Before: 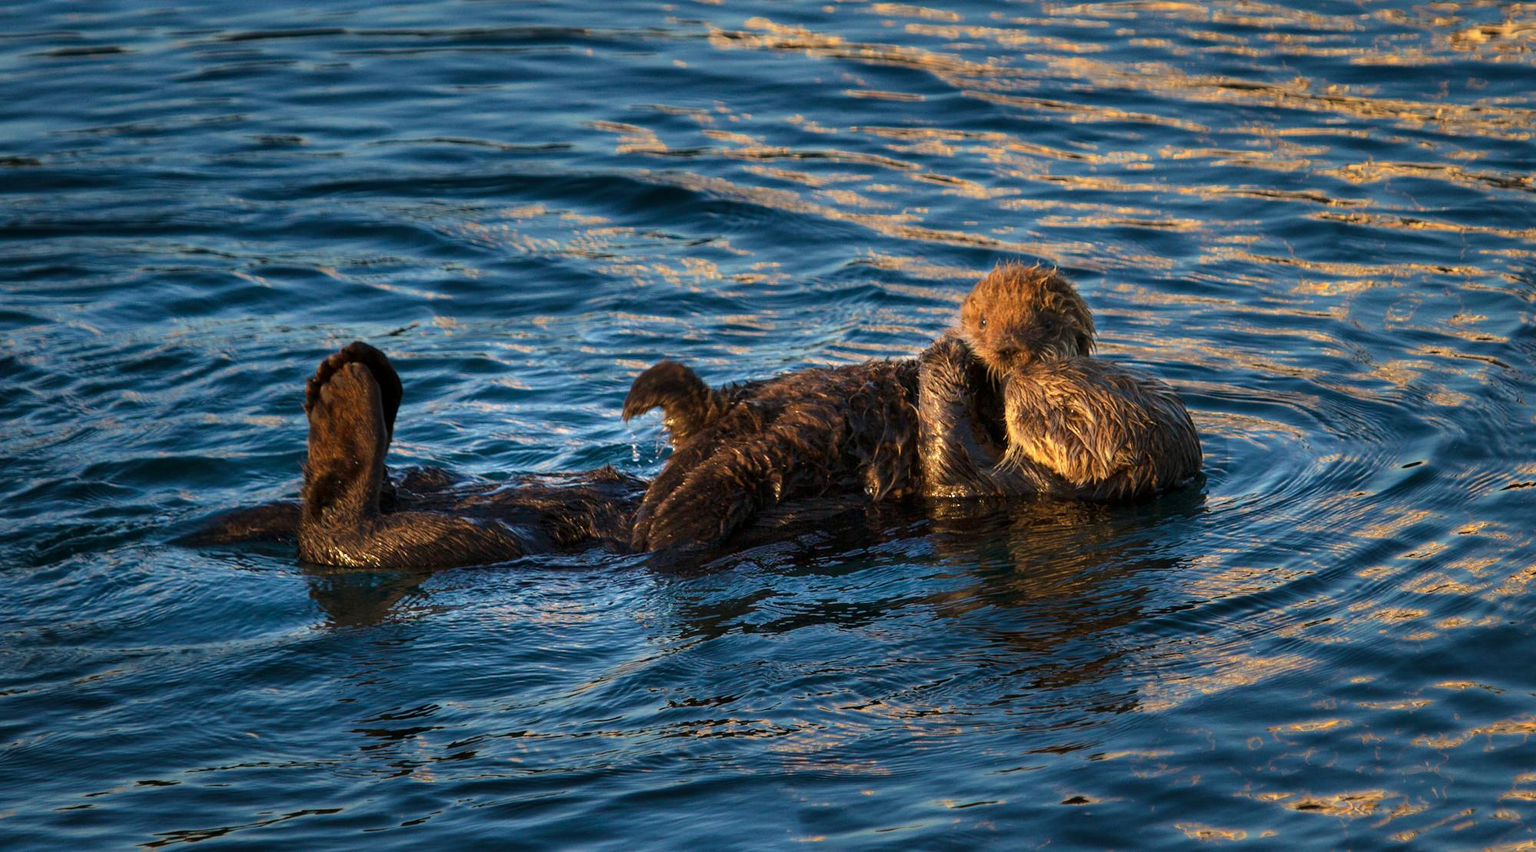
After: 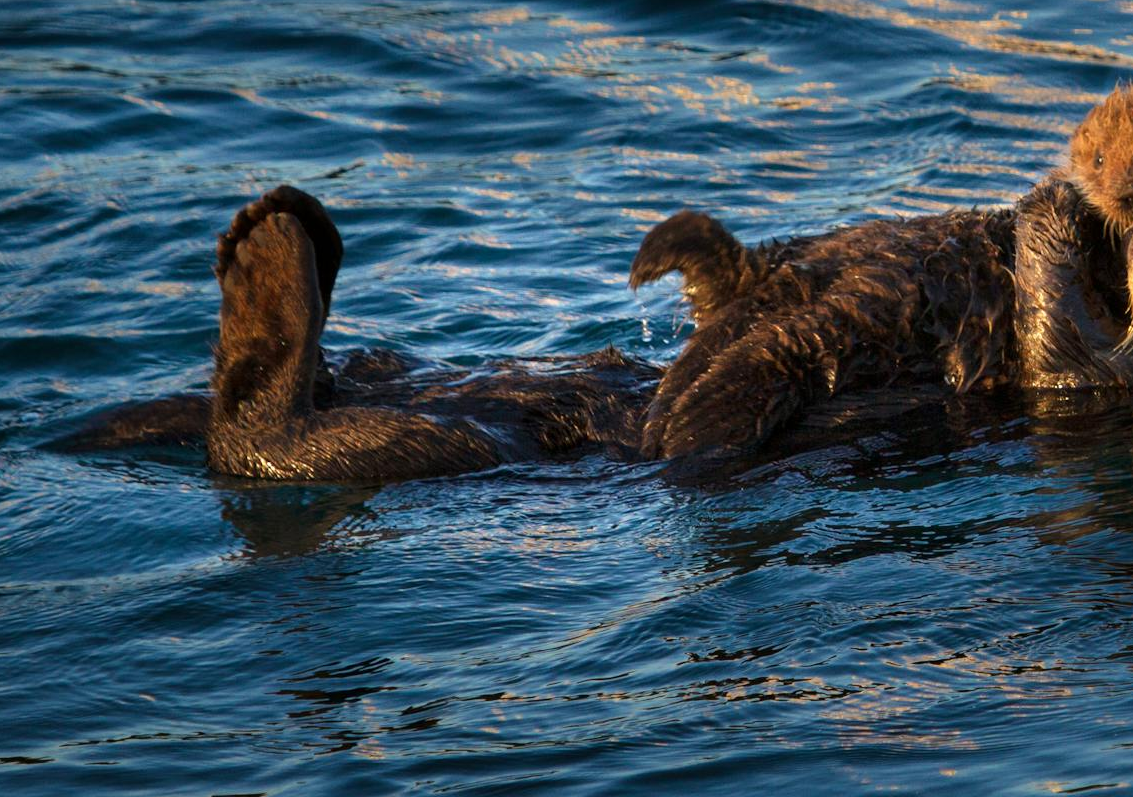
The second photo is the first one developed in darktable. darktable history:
crop: left 9.065%, top 23.379%, right 34.276%, bottom 4.693%
